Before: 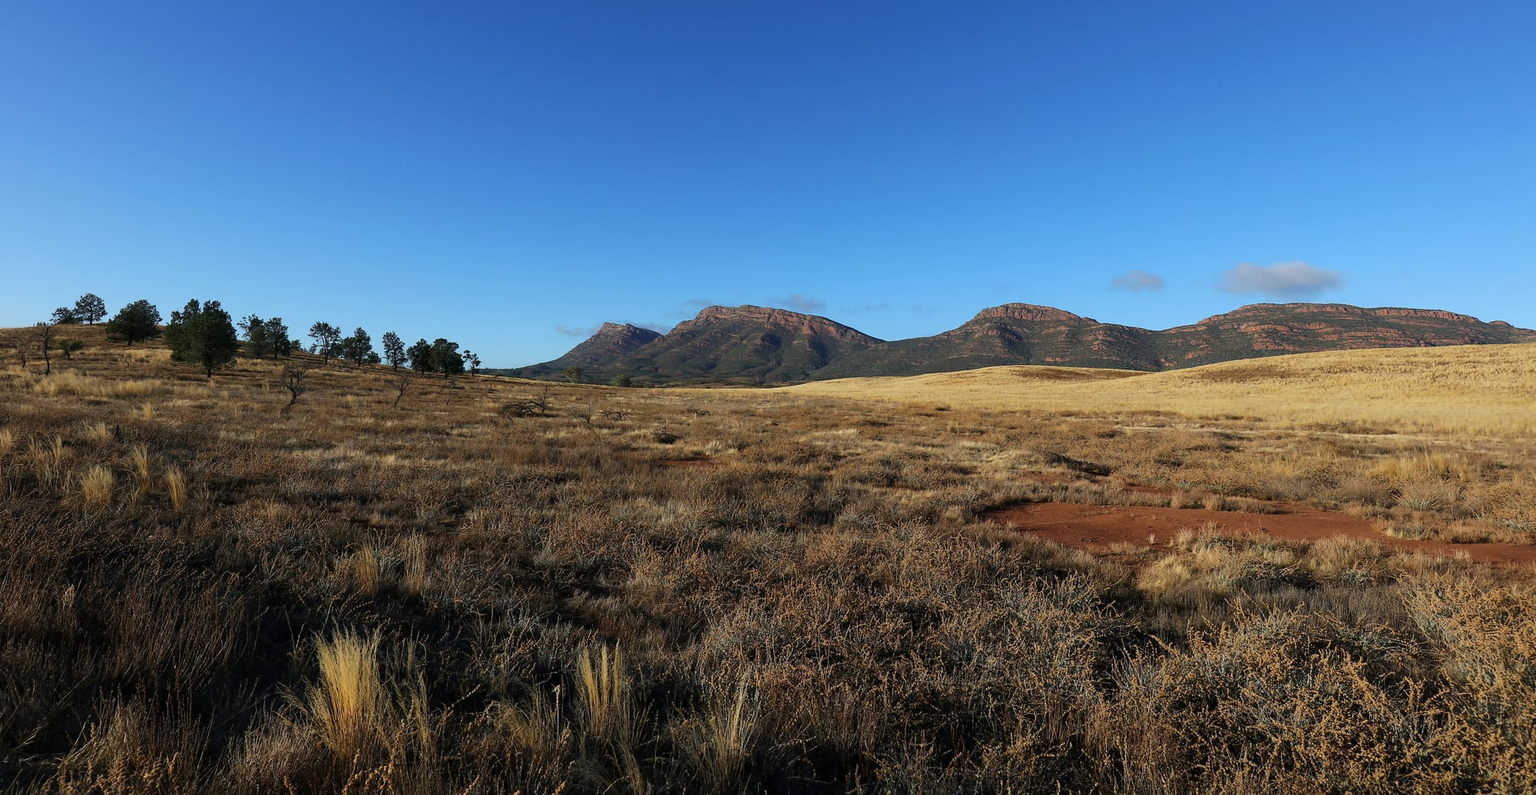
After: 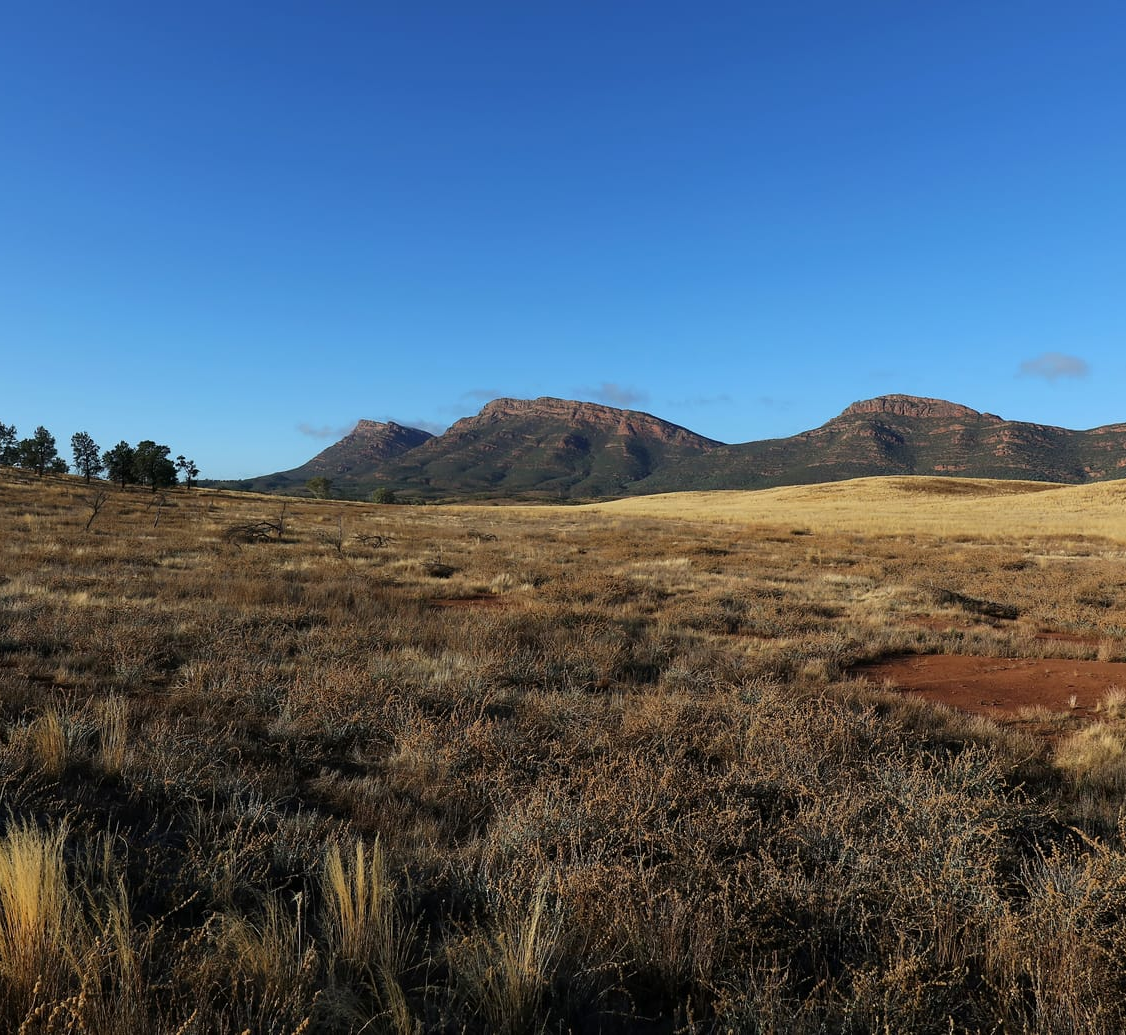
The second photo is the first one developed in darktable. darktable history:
crop: left 21.35%, right 22.342%
